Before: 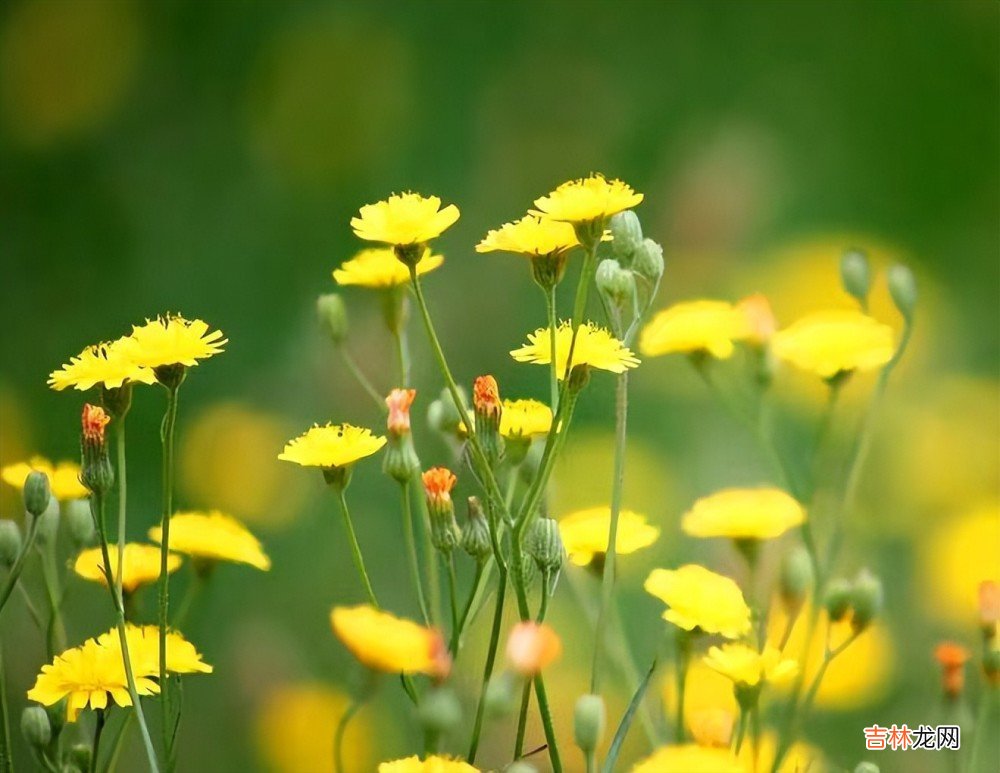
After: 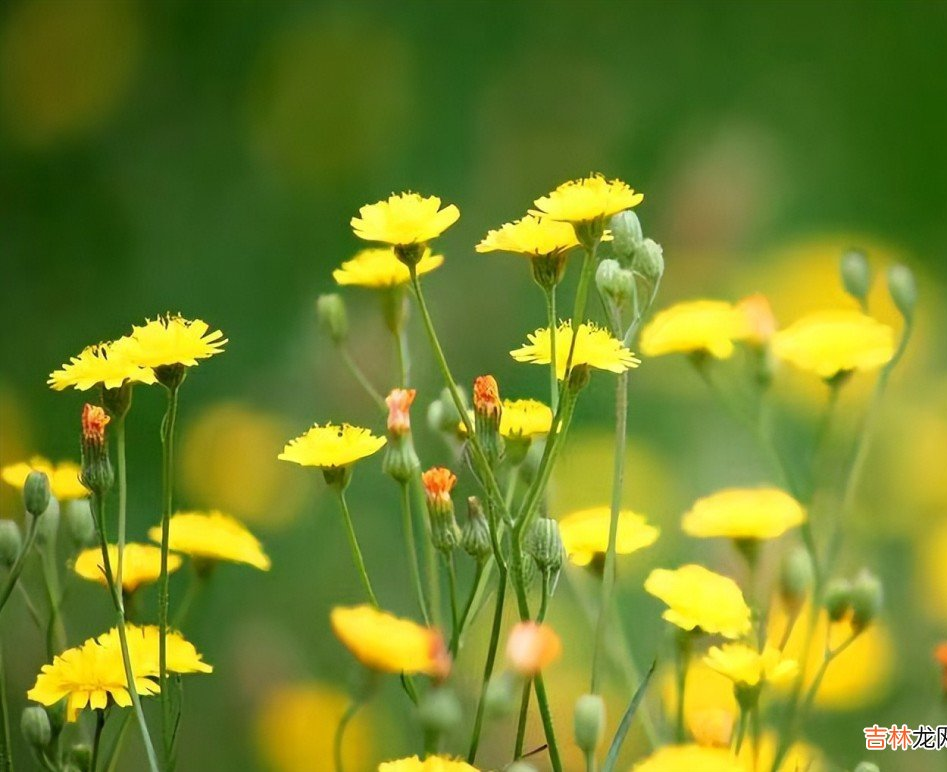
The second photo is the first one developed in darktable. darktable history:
crop and rotate: left 0%, right 5.271%
